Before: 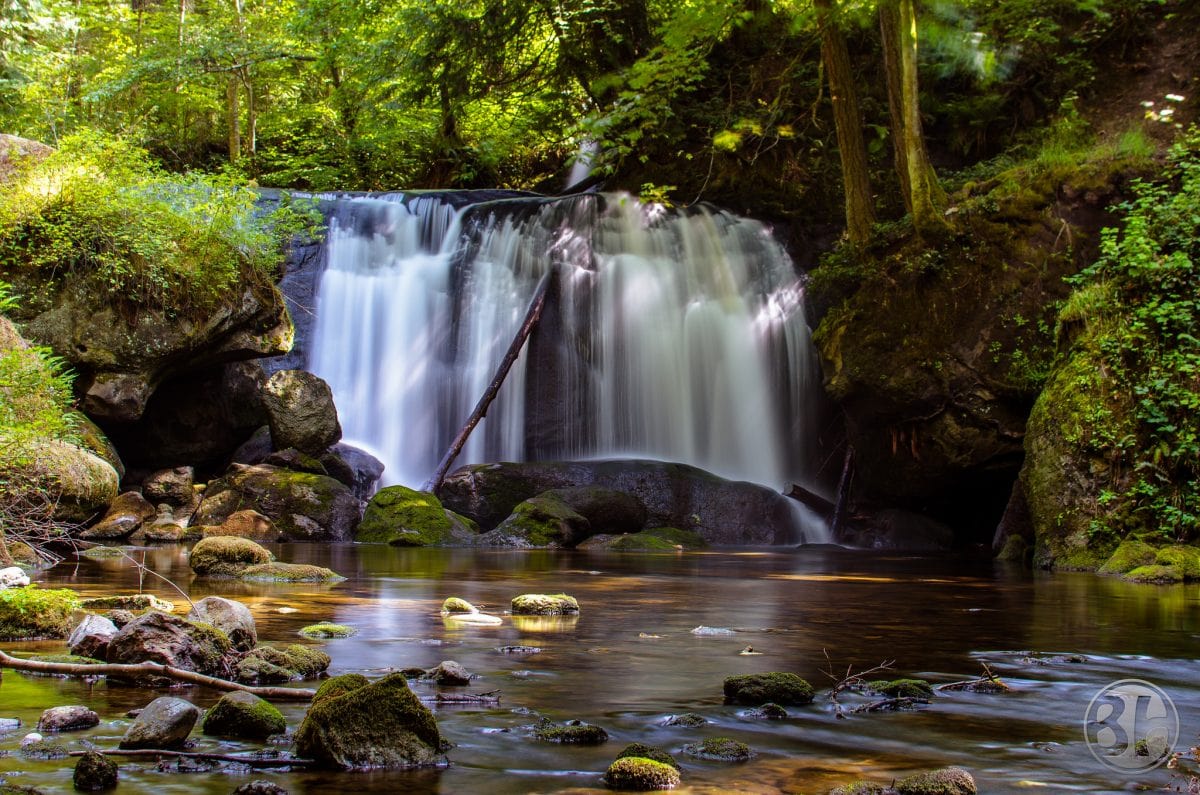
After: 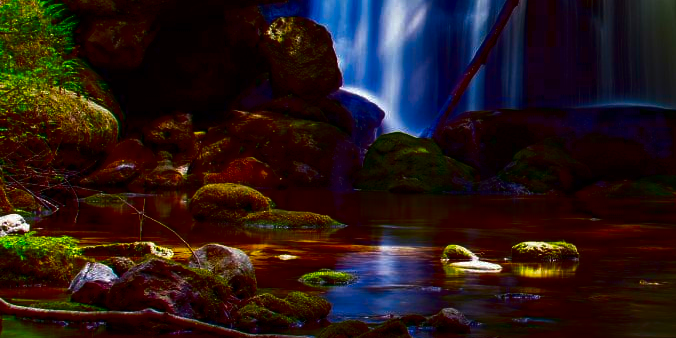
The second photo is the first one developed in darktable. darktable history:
crop: top 44.483%, right 43.593%, bottom 12.892%
haze removal: compatibility mode true, adaptive false
contrast brightness saturation: brightness -1, saturation 1
